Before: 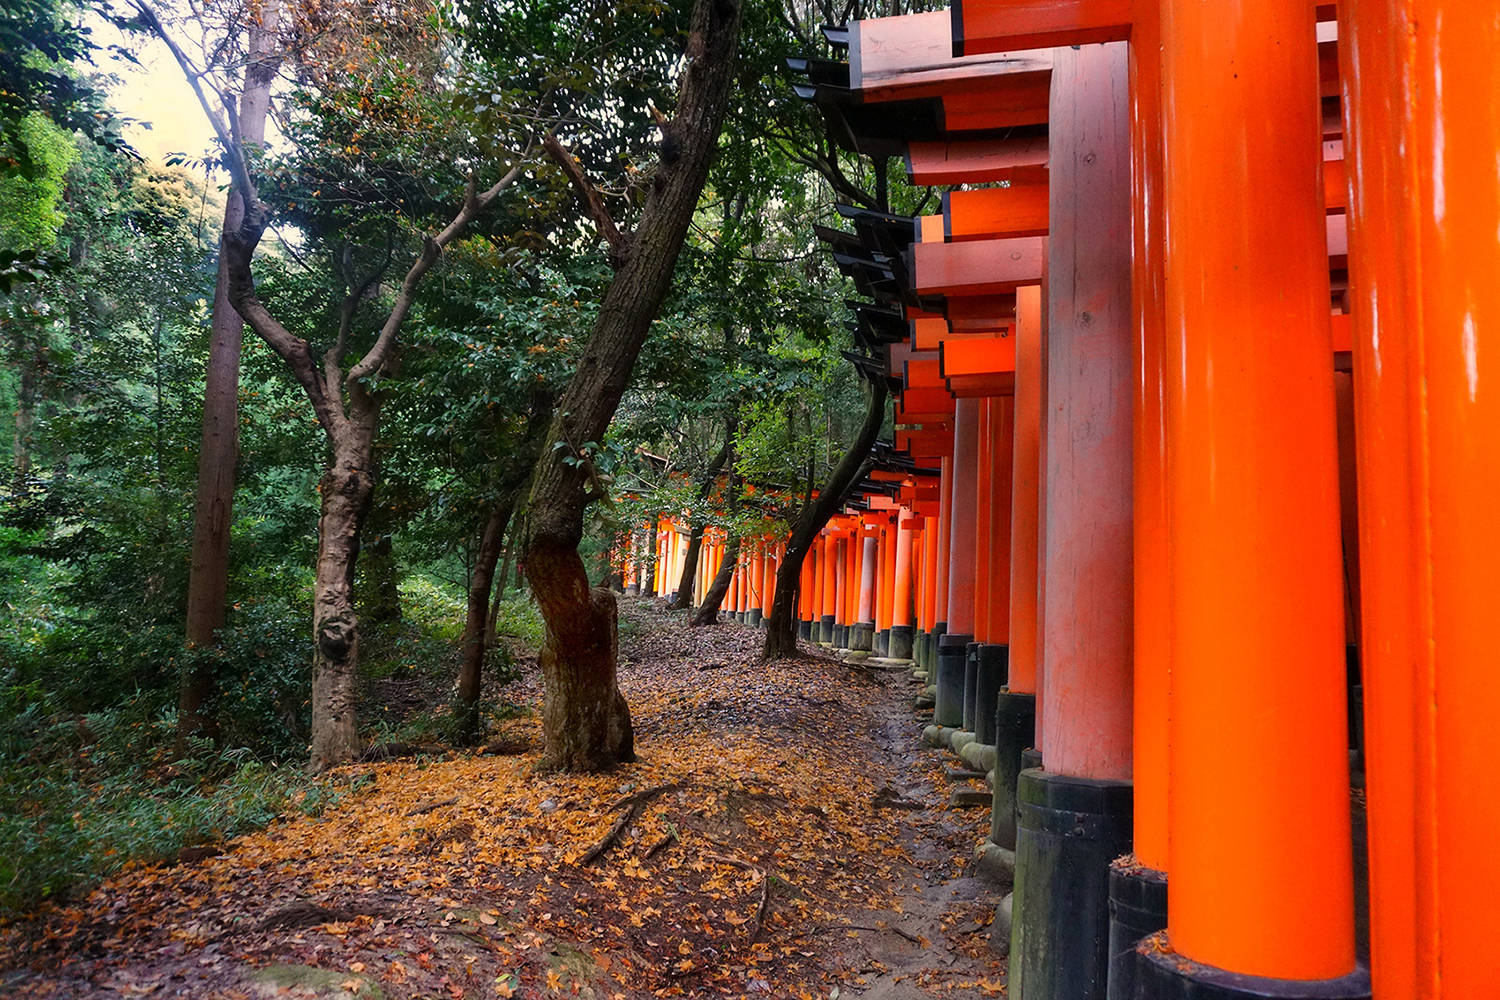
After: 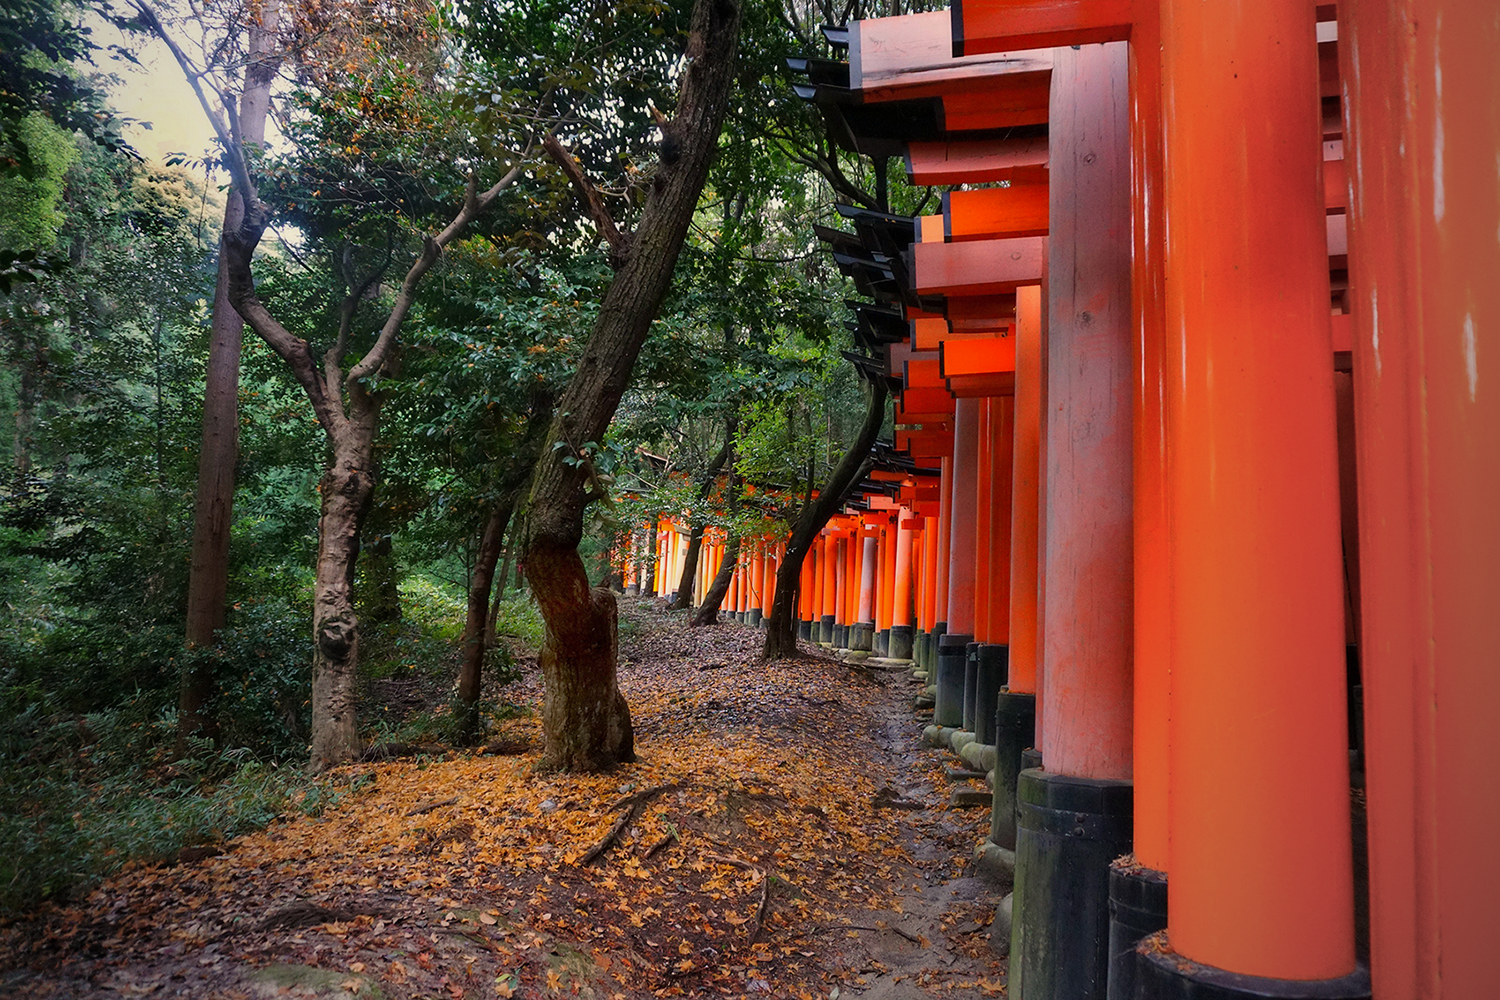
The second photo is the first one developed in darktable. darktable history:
vignetting: fall-off start 72.14%, fall-off radius 108.07%, brightness -0.713, saturation -0.488, center (-0.054, -0.359), width/height ratio 0.729
shadows and highlights: shadows 25, white point adjustment -3, highlights -30
